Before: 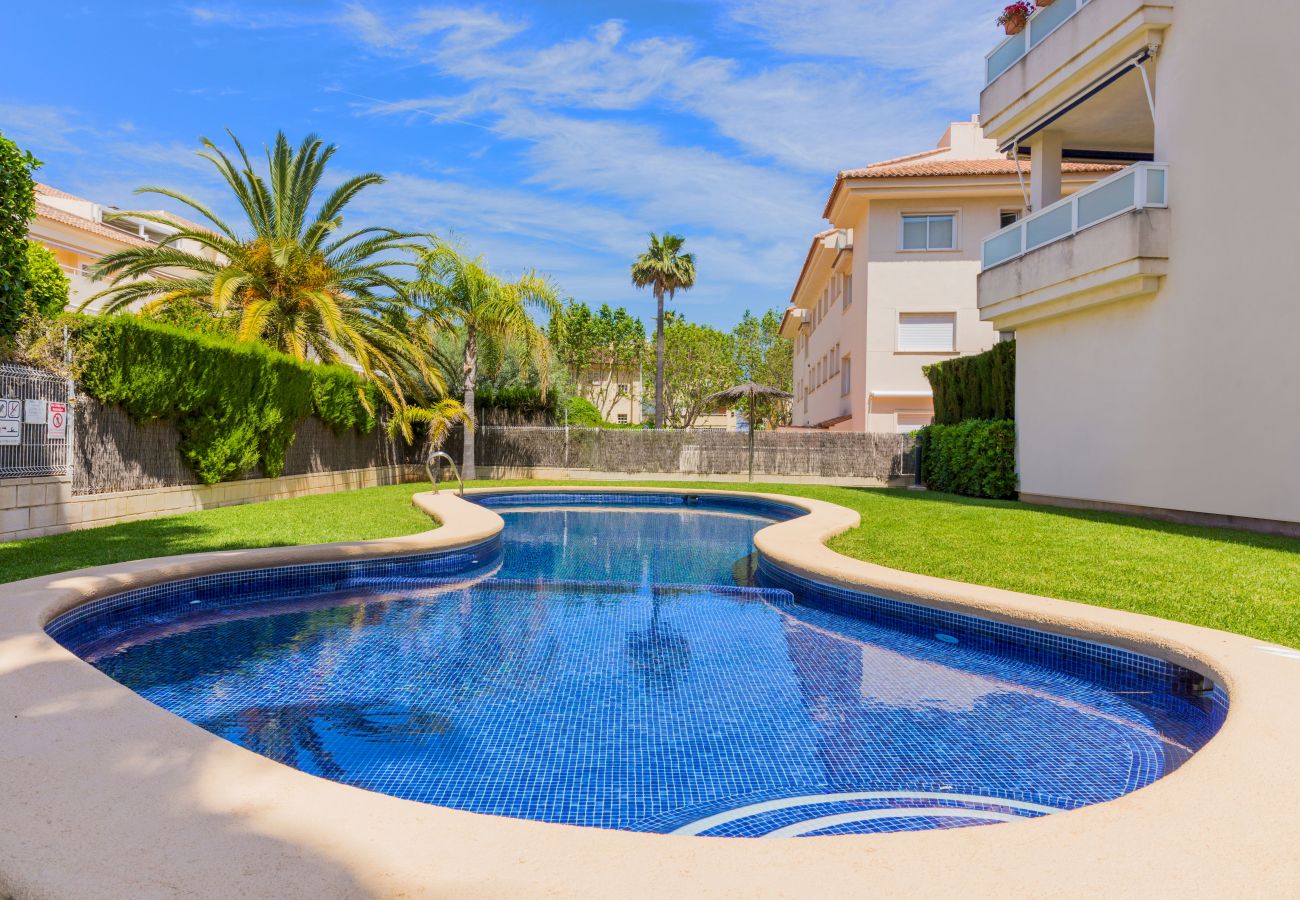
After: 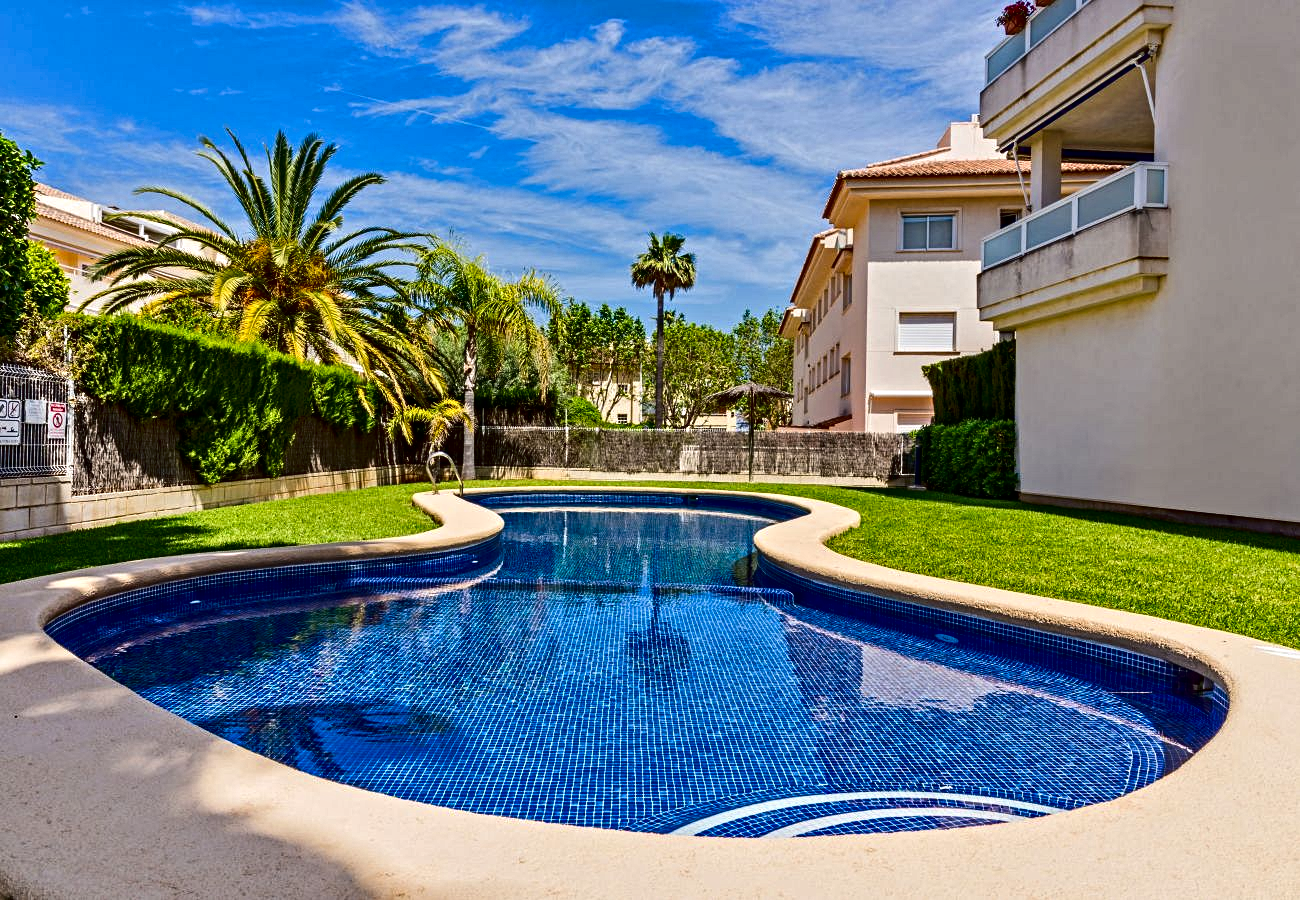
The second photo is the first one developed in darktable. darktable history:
contrast brightness saturation: contrast 0.13, brightness -0.24, saturation 0.14
contrast equalizer: octaves 7, y [[0.5, 0.542, 0.583, 0.625, 0.667, 0.708], [0.5 ×6], [0.5 ×6], [0 ×6], [0 ×6]]
